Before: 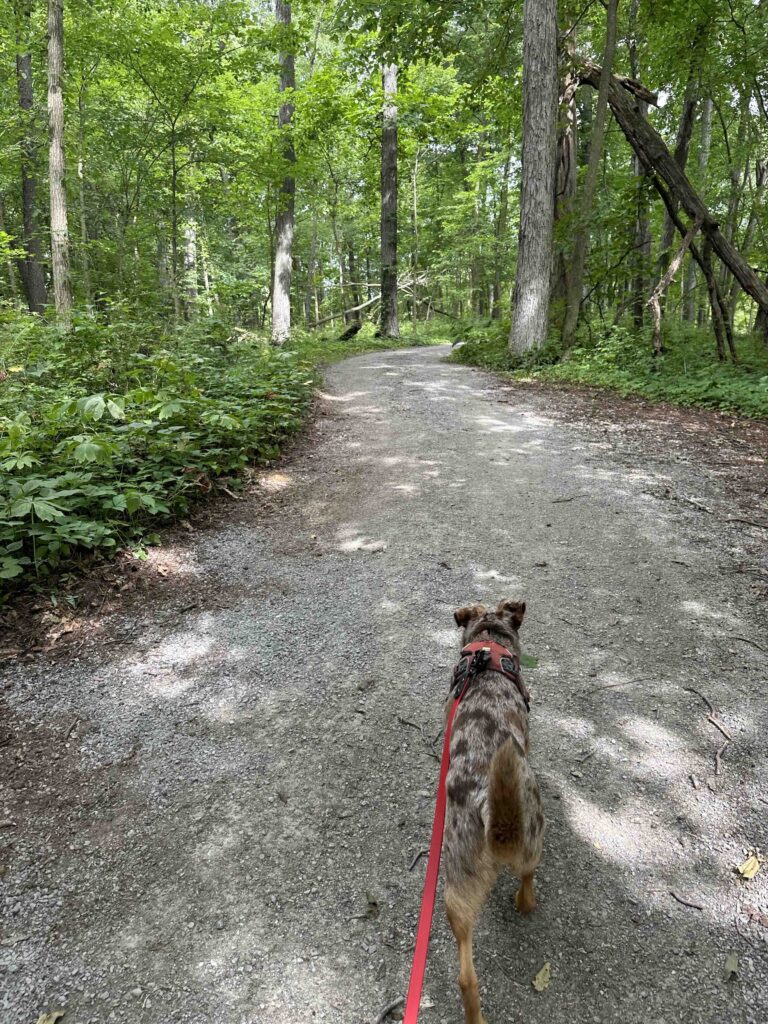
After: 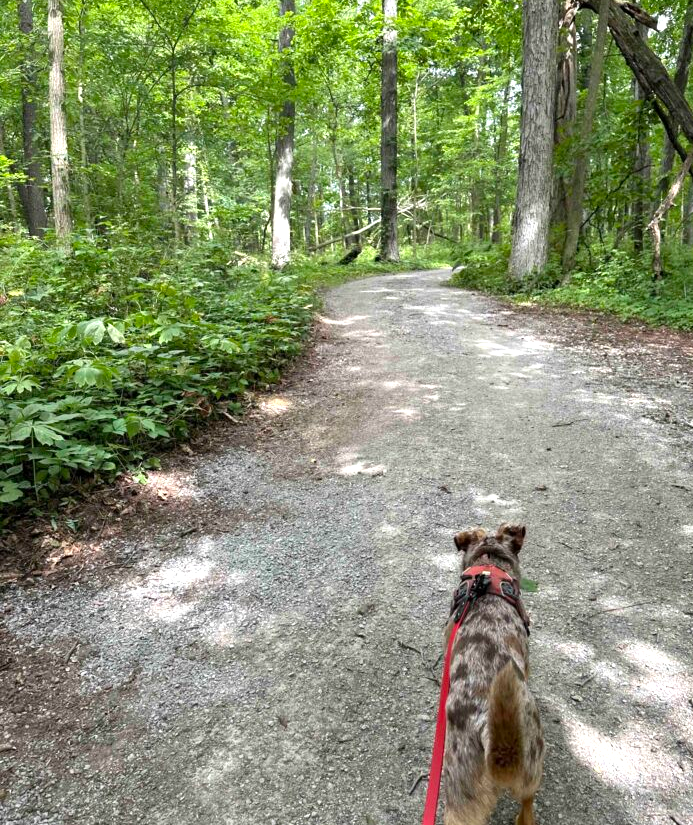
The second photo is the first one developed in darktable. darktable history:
exposure: black level correction 0.001, exposure 0.5 EV, compensate exposure bias true, compensate highlight preservation false
crop: top 7.49%, right 9.717%, bottom 11.943%
